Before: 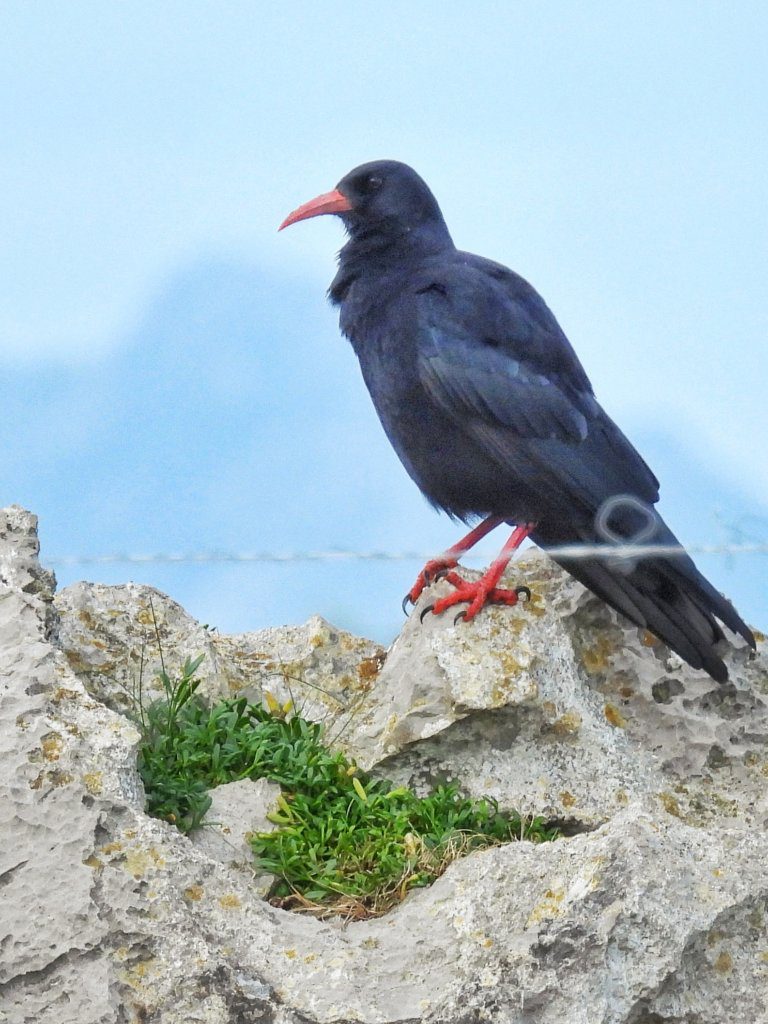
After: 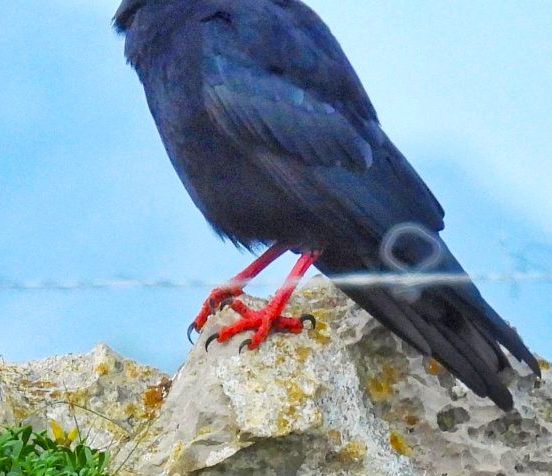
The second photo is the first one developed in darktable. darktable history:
velvia: strength 32.23%, mid-tones bias 0.205
crop and rotate: left 28.044%, top 26.634%, bottom 26.792%
exposure: compensate exposure bias true, compensate highlight preservation false
